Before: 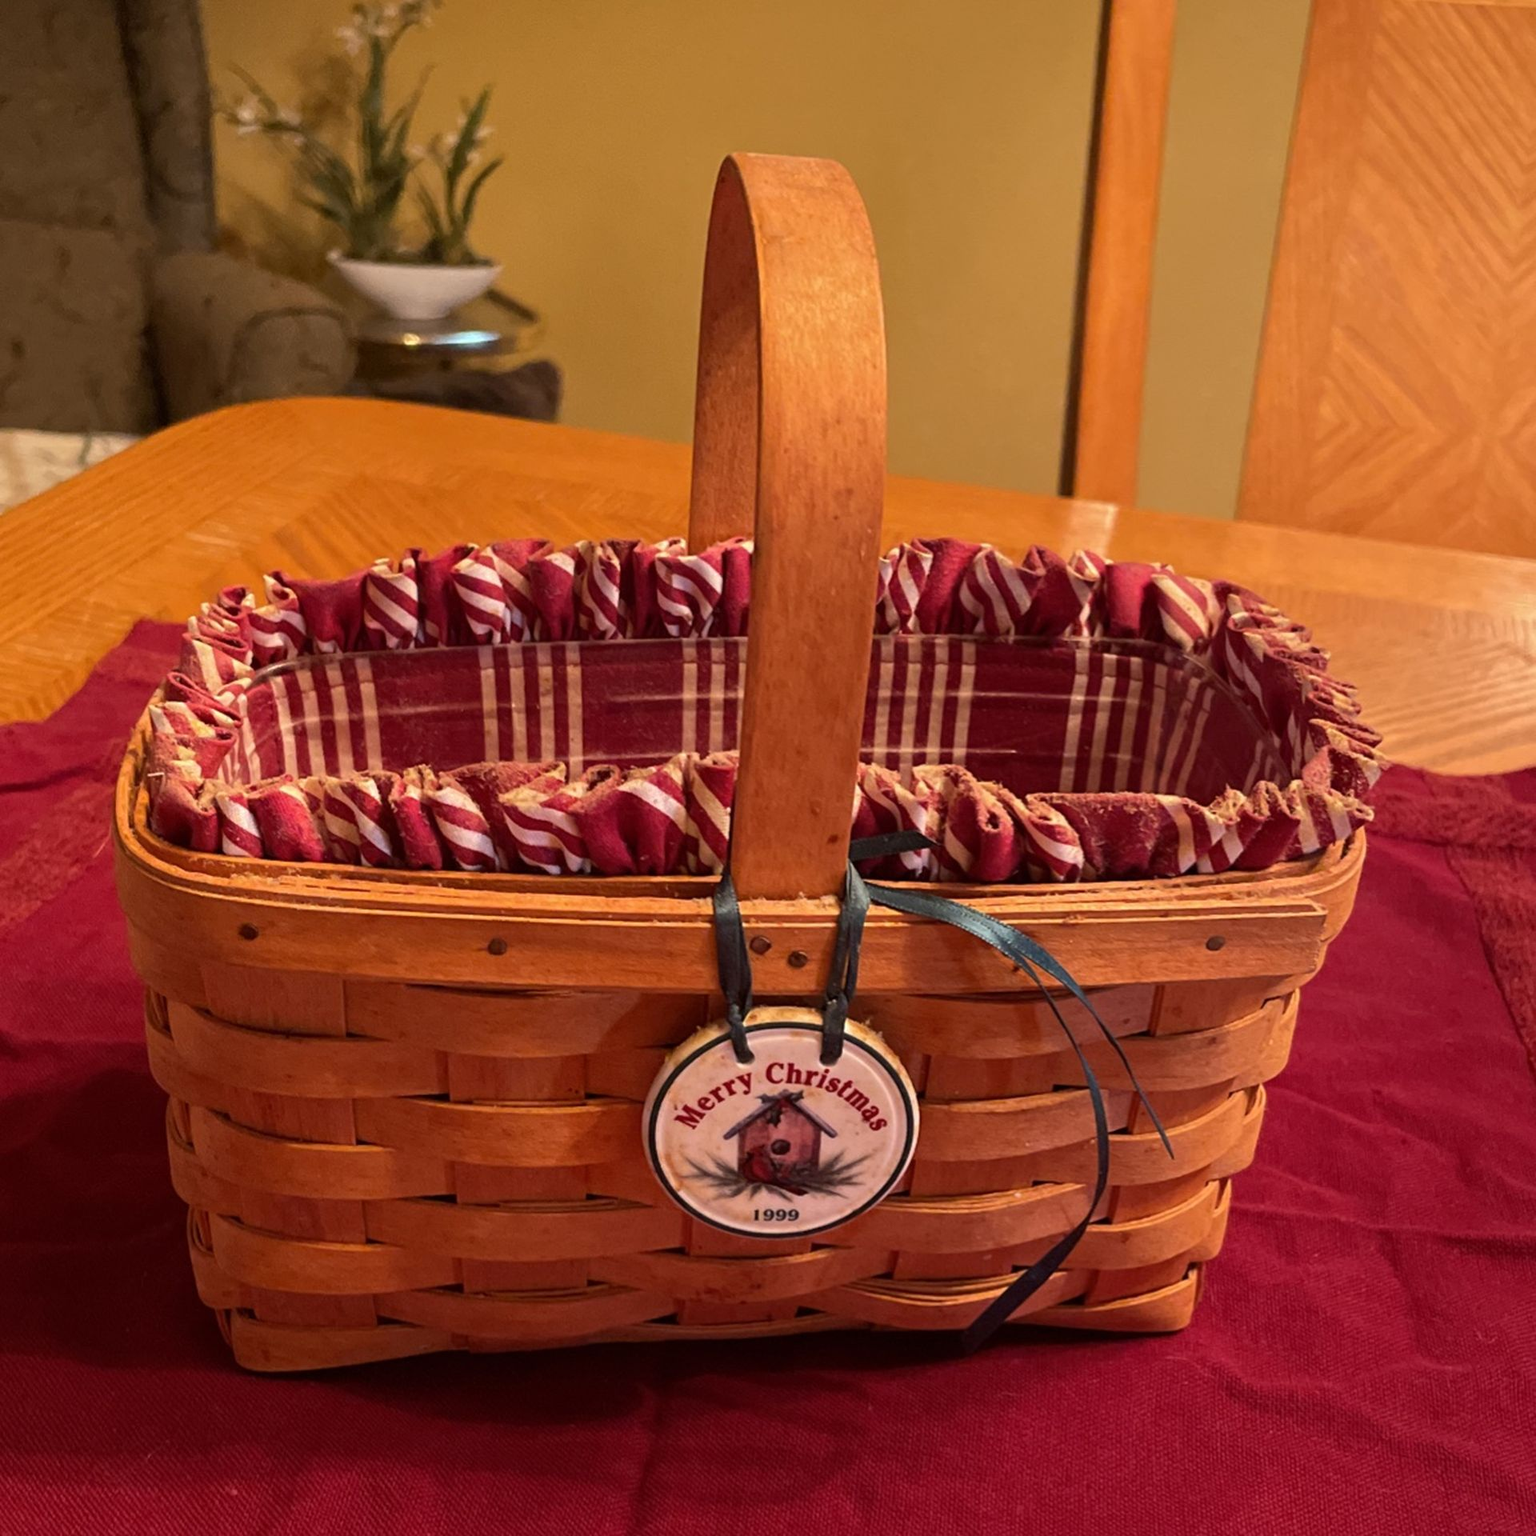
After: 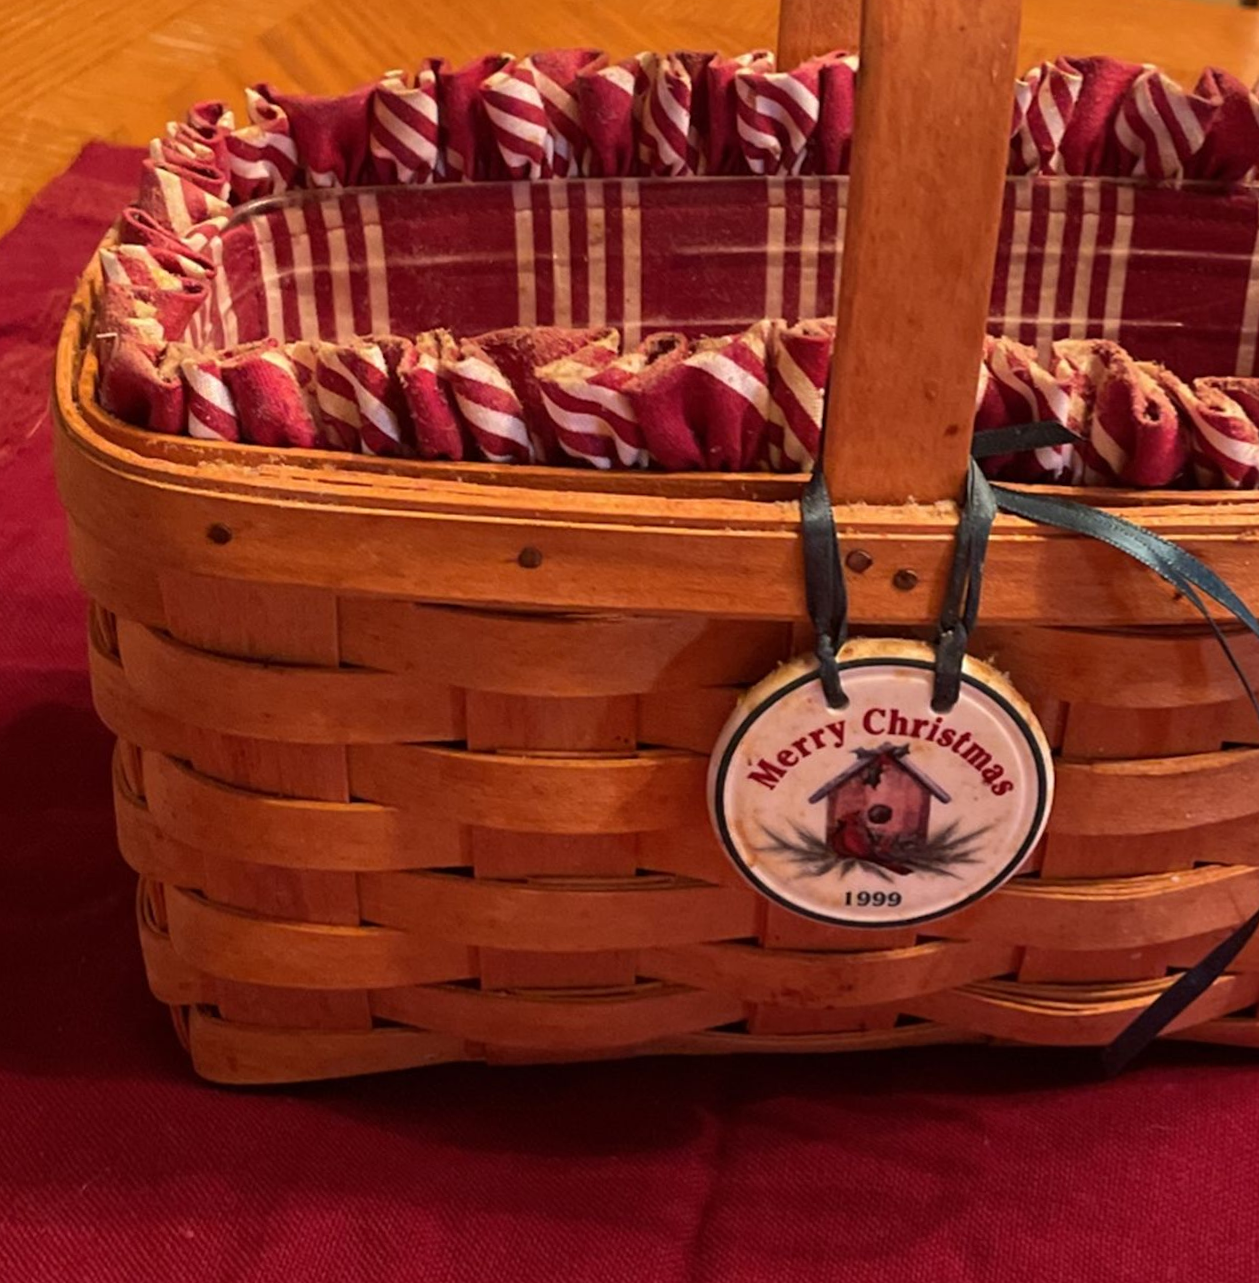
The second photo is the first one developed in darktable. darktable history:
crop and rotate: angle -0.949°, left 3.873%, top 32.05%, right 29.425%
exposure: compensate highlight preservation false
